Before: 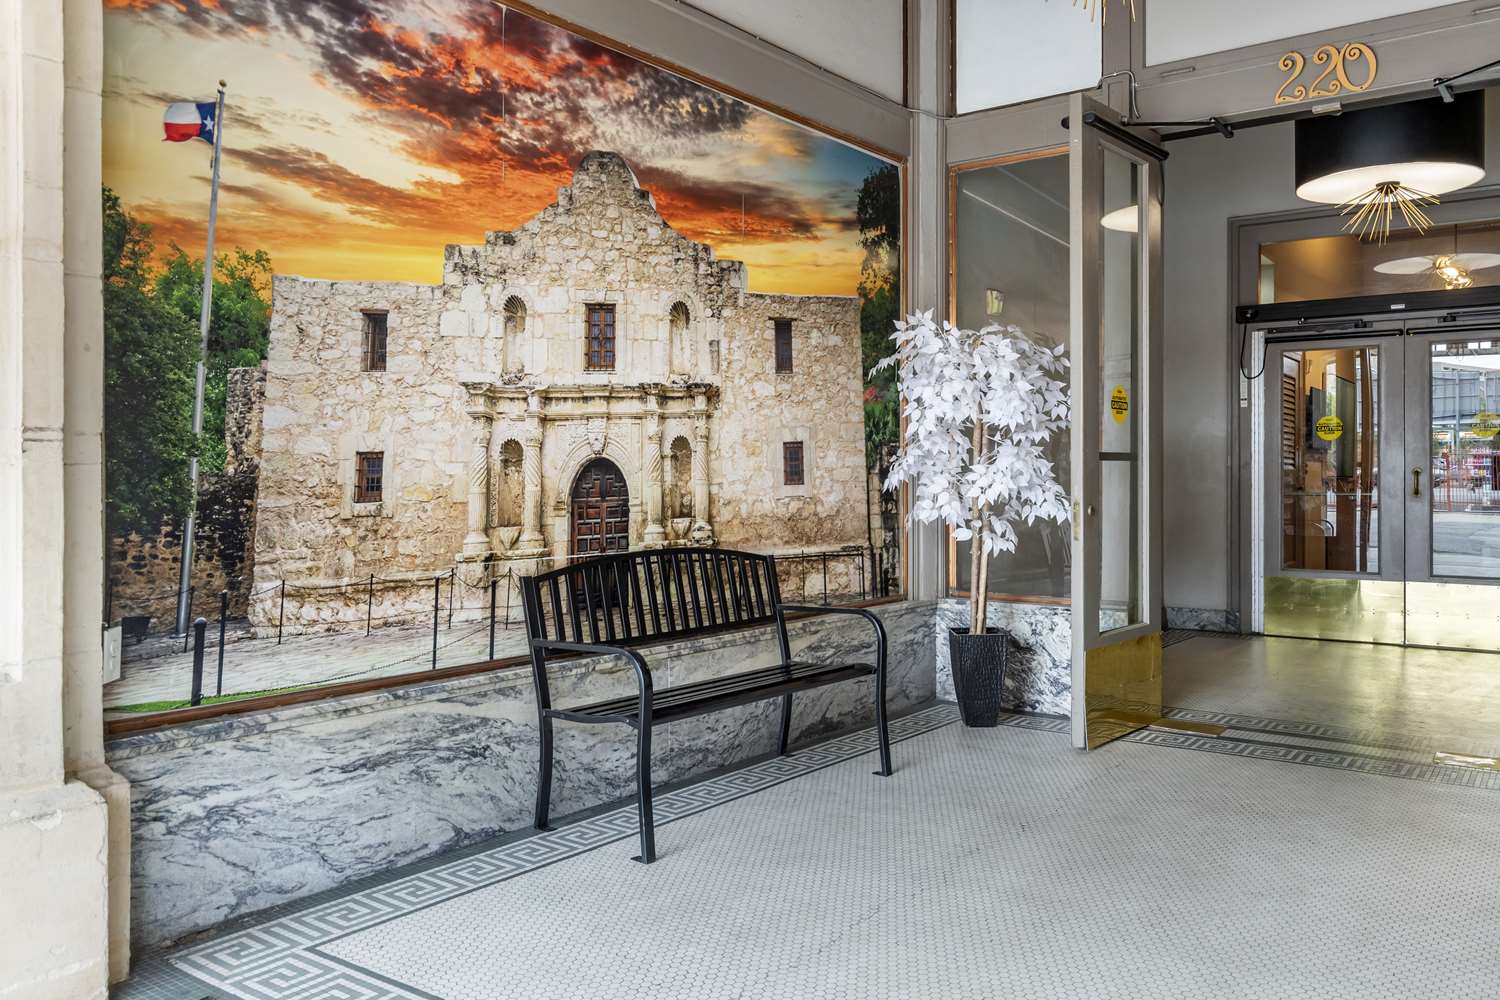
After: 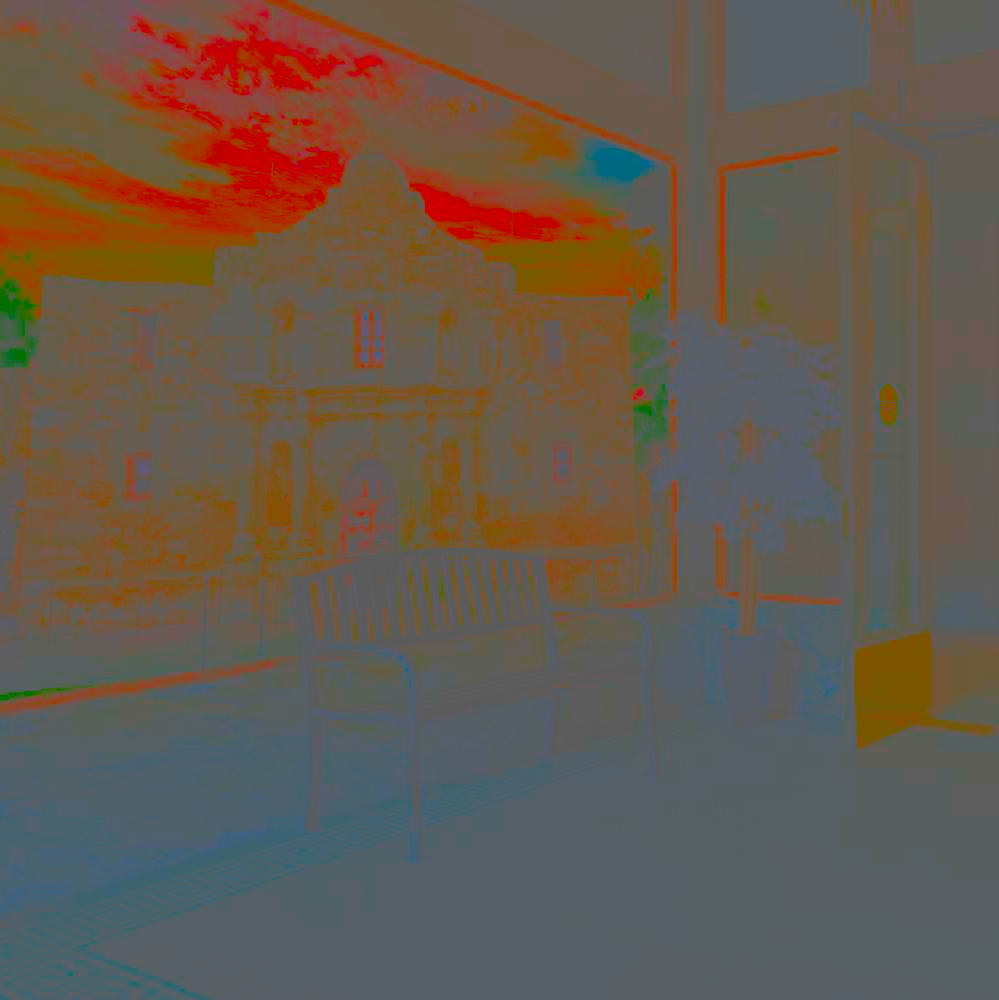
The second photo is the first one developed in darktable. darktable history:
crop: left 15.404%, right 17.934%
filmic rgb: black relative exposure -7.65 EV, white relative exposure 4.56 EV, hardness 3.61, color science v5 (2021), contrast in shadows safe, contrast in highlights safe
exposure: black level correction 0.001, compensate highlight preservation false
contrast brightness saturation: contrast -0.982, brightness -0.166, saturation 0.768
